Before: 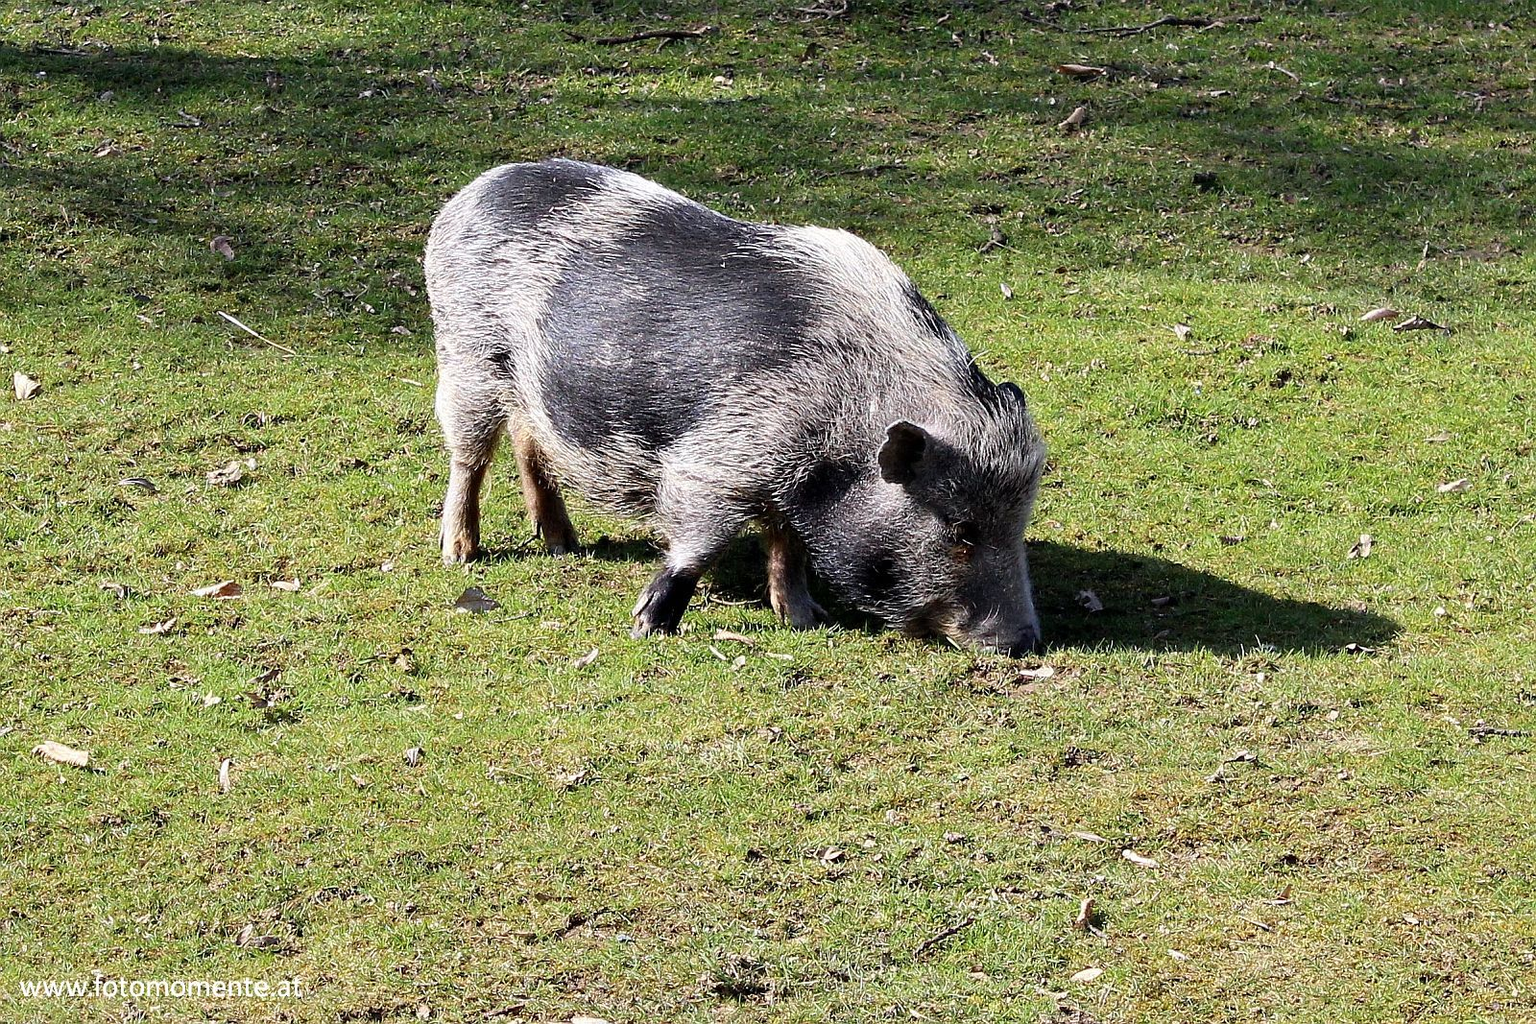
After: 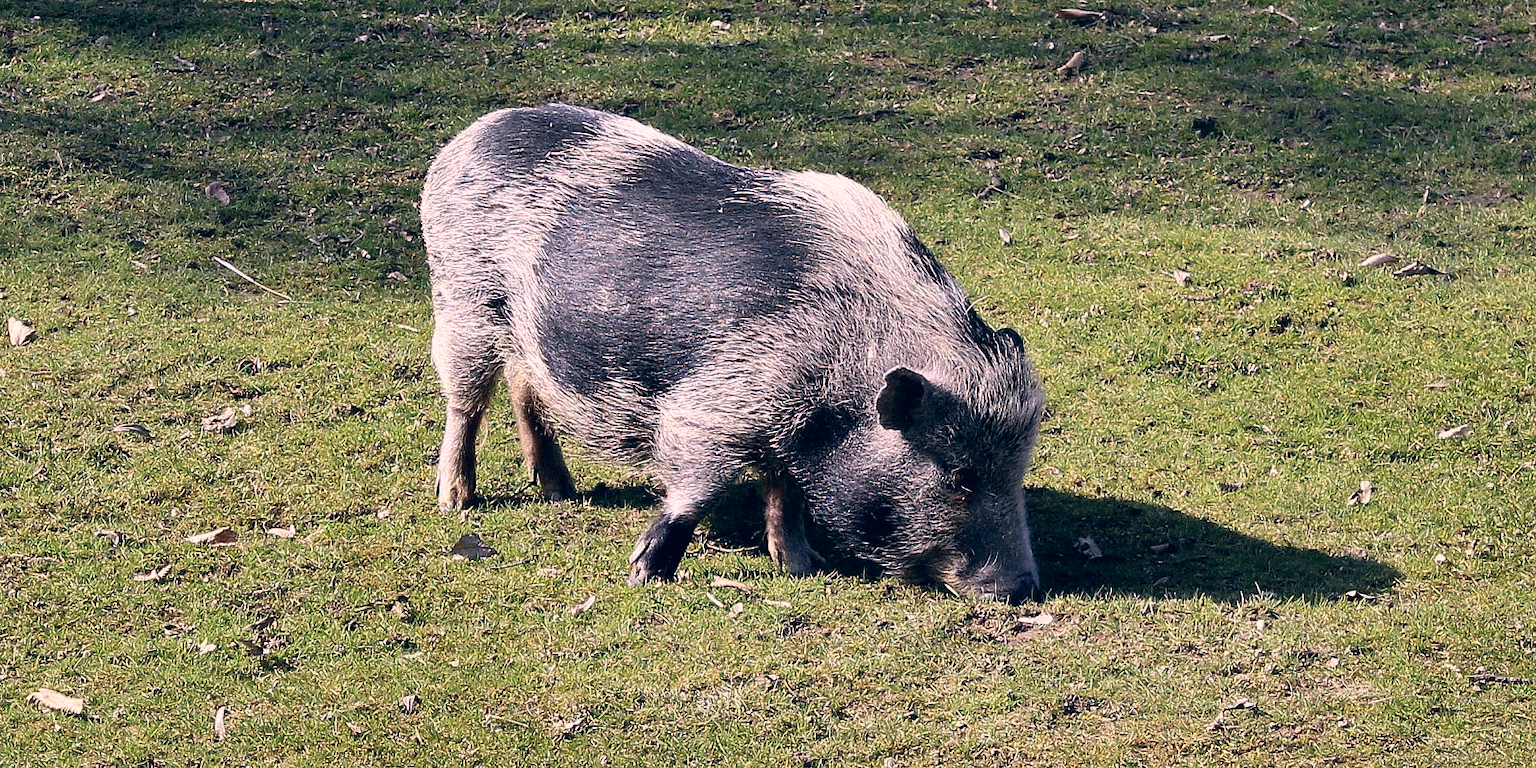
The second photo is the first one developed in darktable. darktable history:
crop: left 0.387%, top 5.469%, bottom 19.809%
color correction: highlights a* 14.46, highlights b* 5.85, shadows a* -5.53, shadows b* -15.24, saturation 0.85
shadows and highlights: shadows 19.13, highlights -83.41, soften with gaussian
